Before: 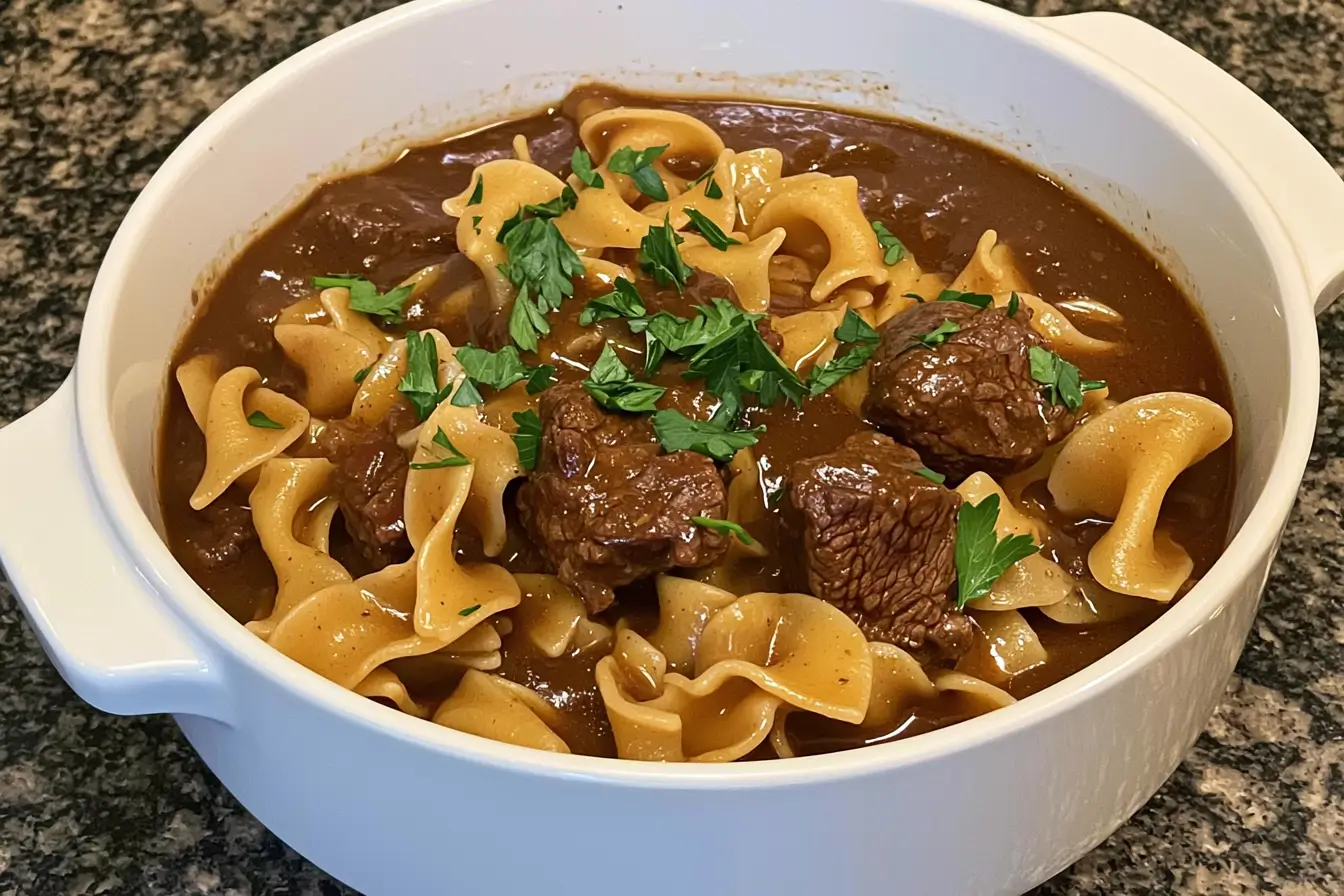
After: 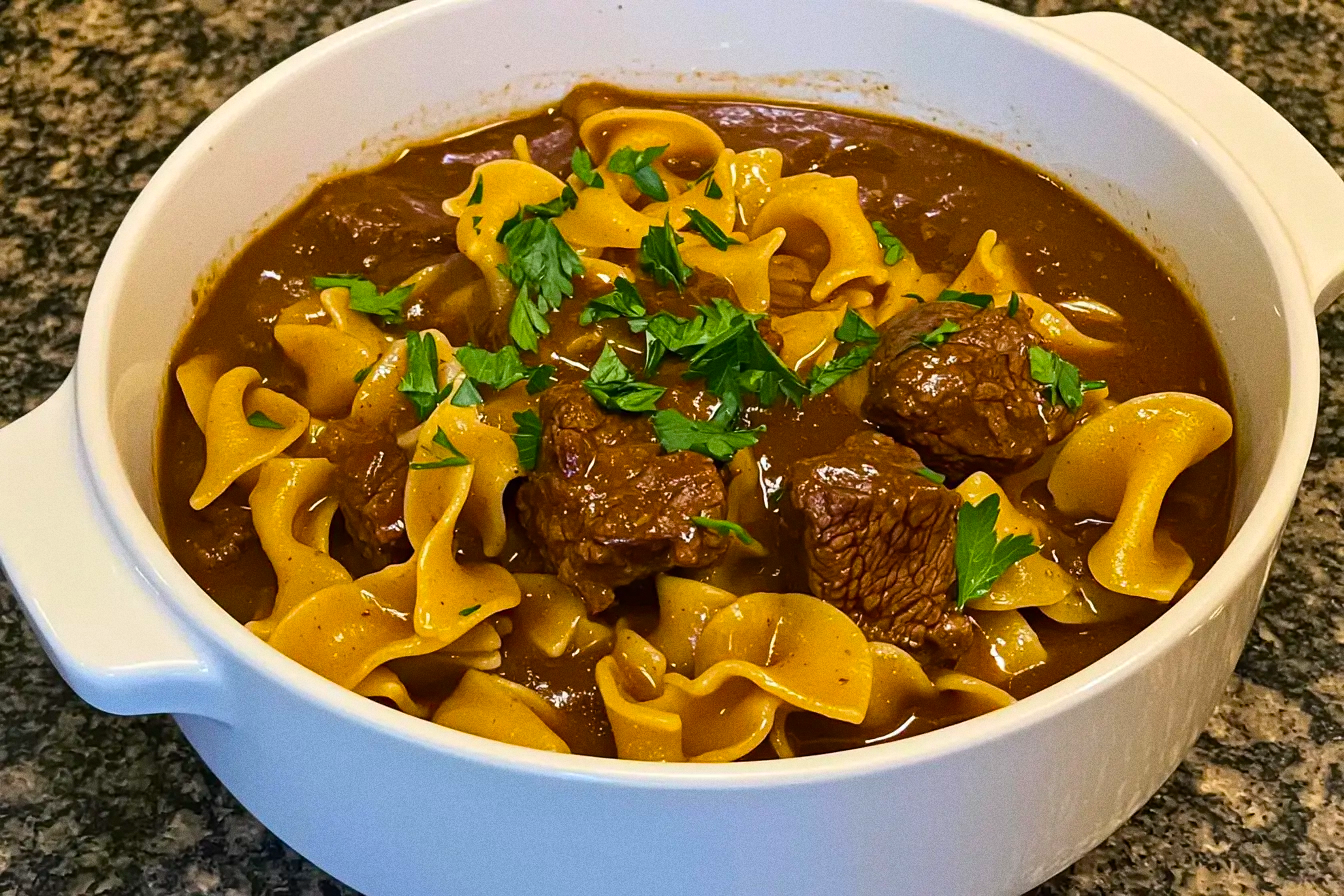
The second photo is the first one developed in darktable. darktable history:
grain: coarseness 0.09 ISO
color balance rgb: linear chroma grading › global chroma 15%, perceptual saturation grading › global saturation 30%
